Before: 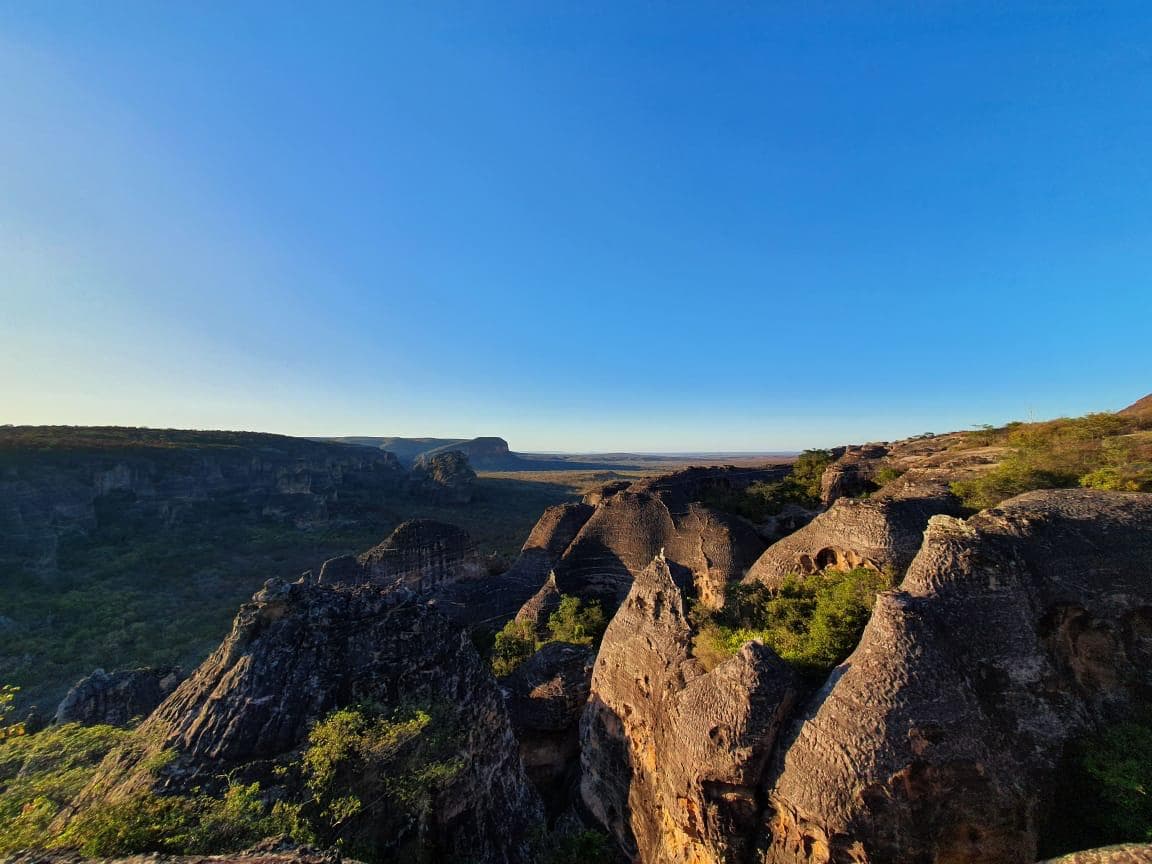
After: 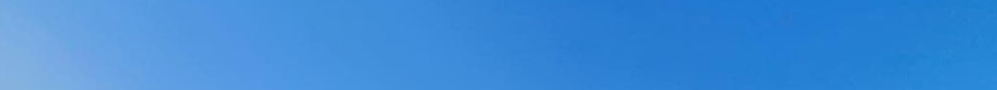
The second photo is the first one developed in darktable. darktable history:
rotate and perspective: rotation 2.17°, automatic cropping off
crop and rotate: left 9.644%, top 9.491%, right 6.021%, bottom 80.509%
vignetting: fall-off start 100%, brightness -0.282, width/height ratio 1.31
